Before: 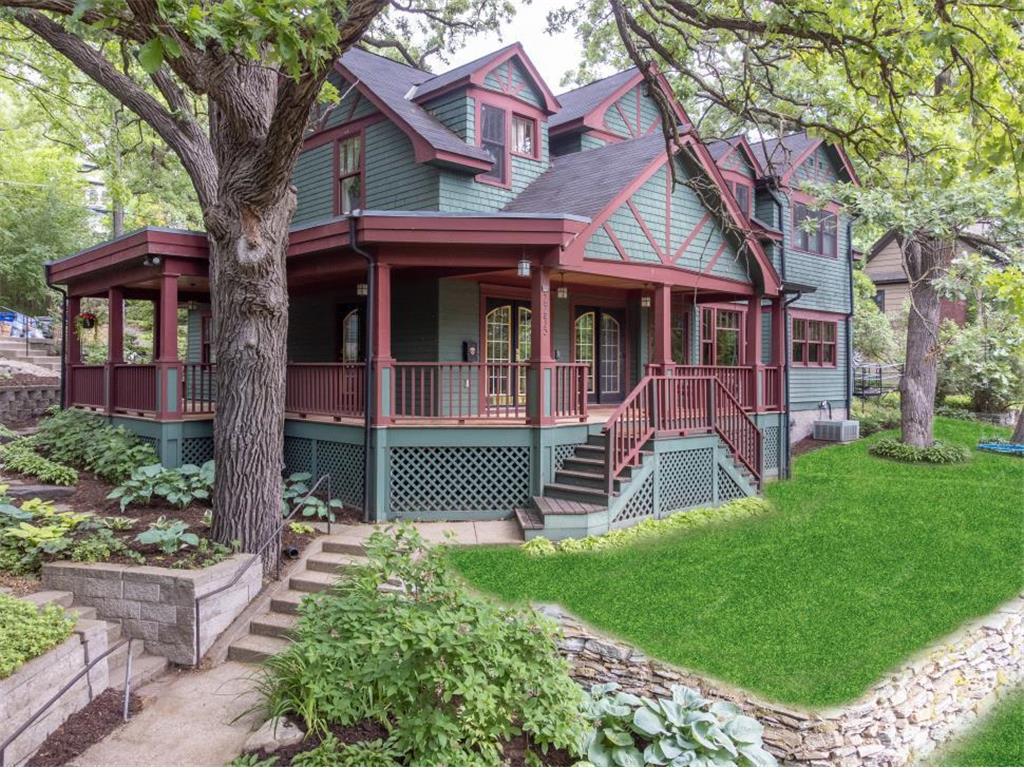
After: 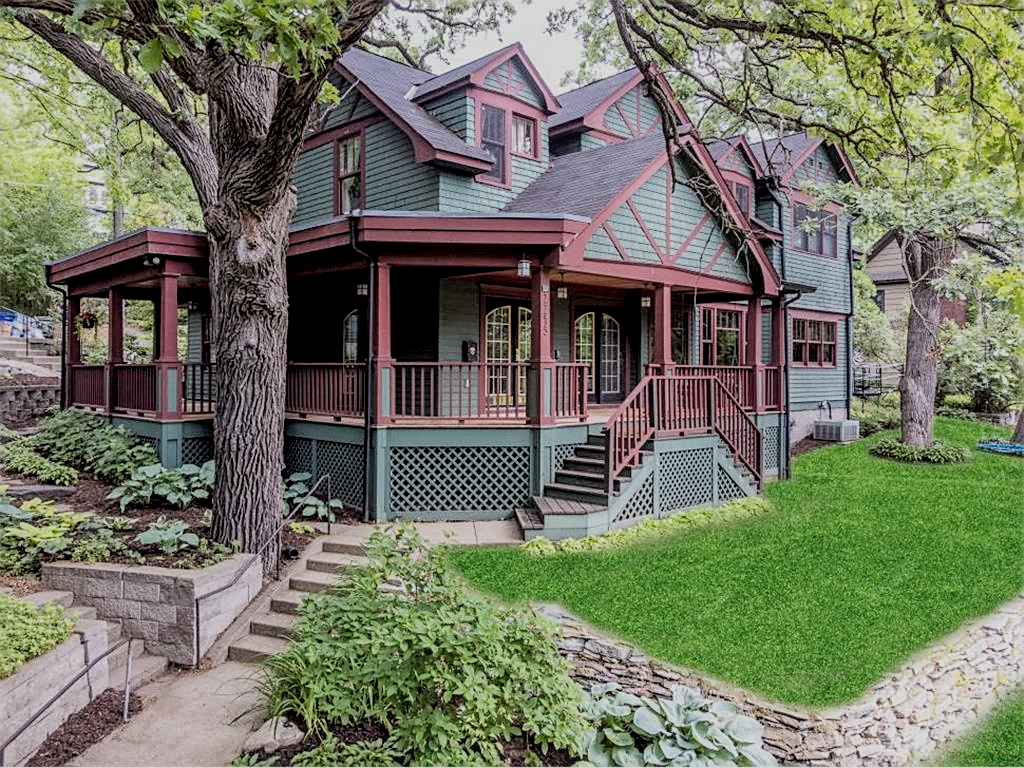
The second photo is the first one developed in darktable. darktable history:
sharpen: on, module defaults
filmic rgb: black relative exposure -4.38 EV, white relative exposure 4.56 EV, hardness 2.37, contrast 1.05
local contrast: on, module defaults
